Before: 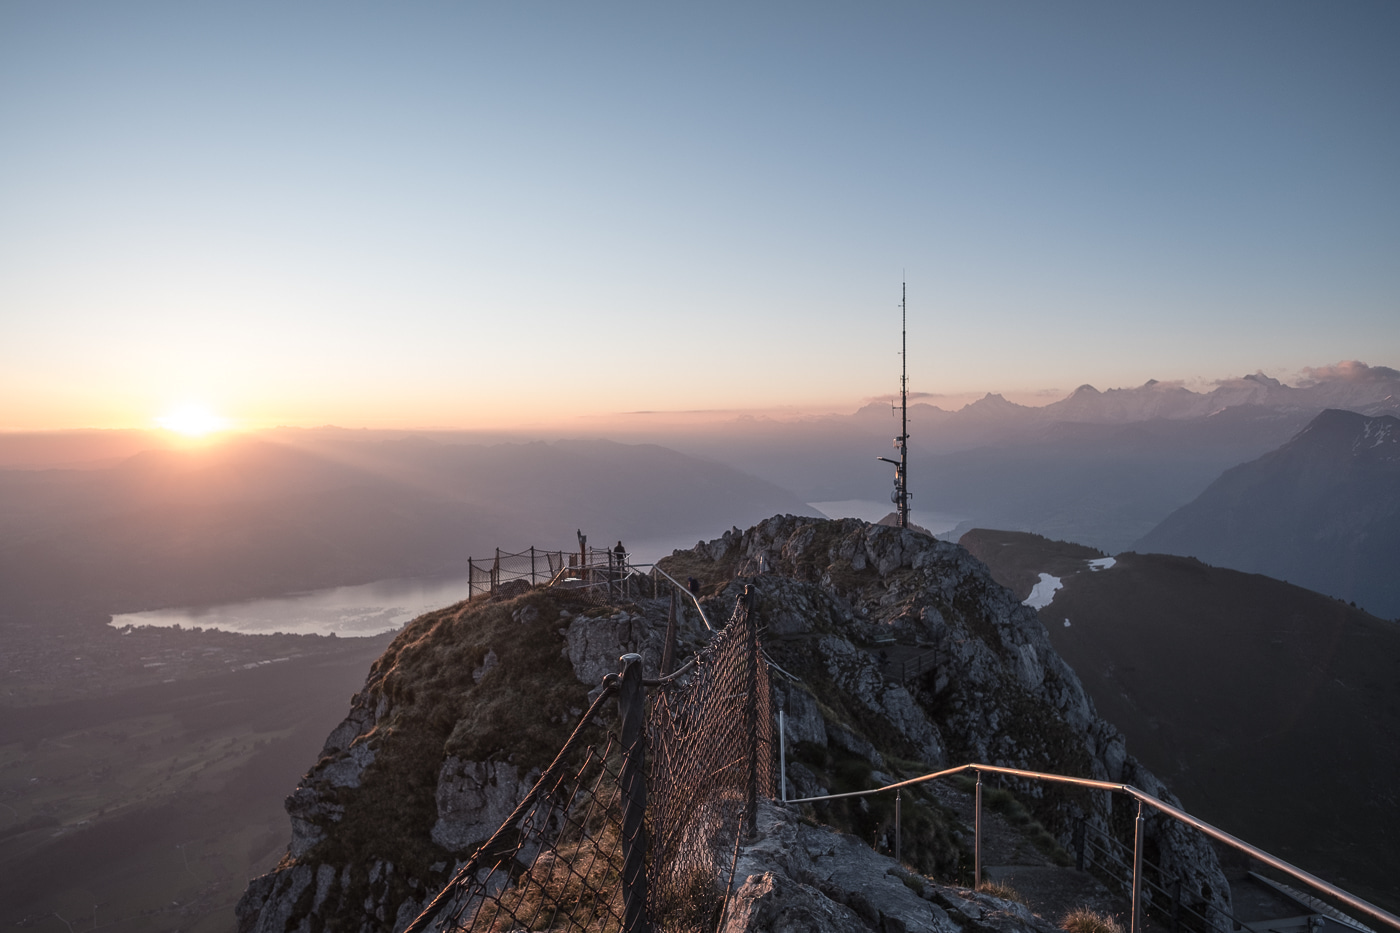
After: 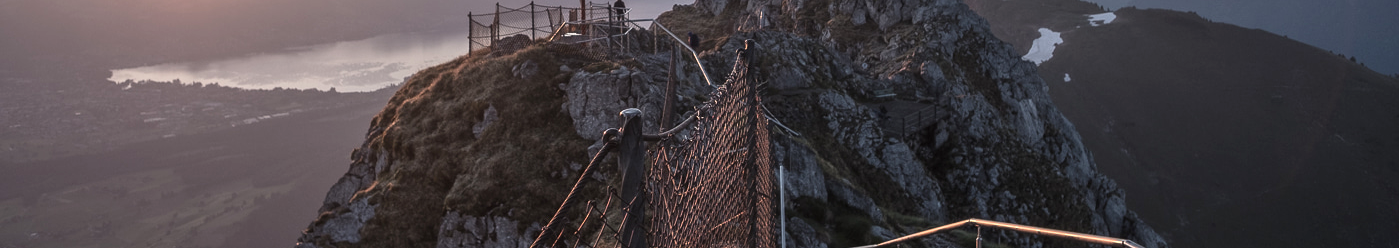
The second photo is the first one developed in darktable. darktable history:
crop and rotate: top 58.621%, bottom 14.702%
exposure: exposure 0.371 EV, compensate highlight preservation false
